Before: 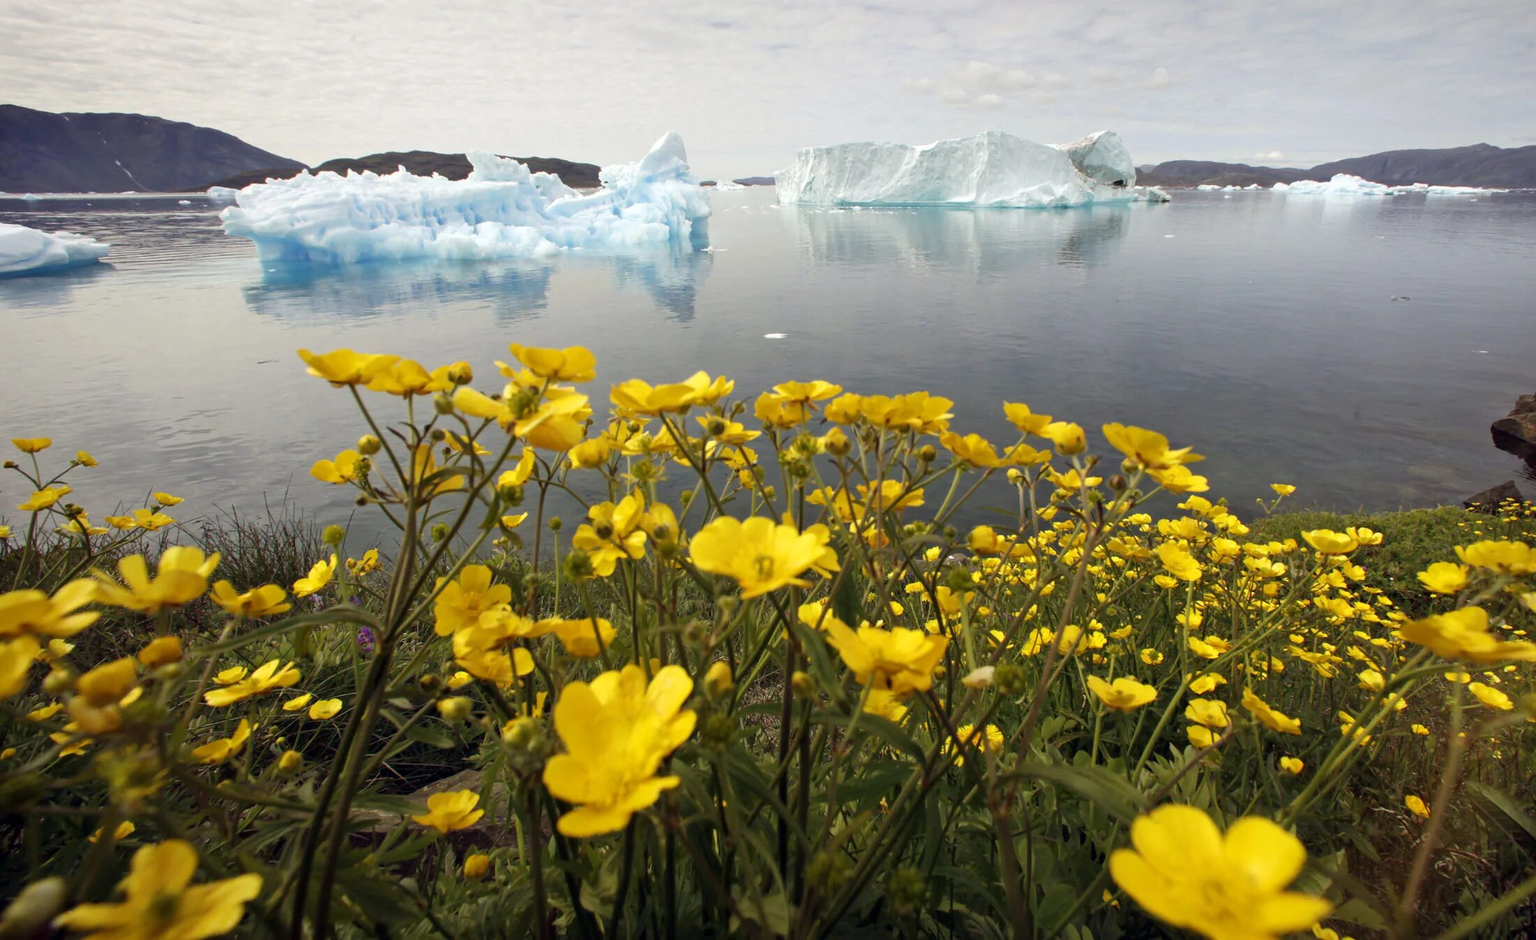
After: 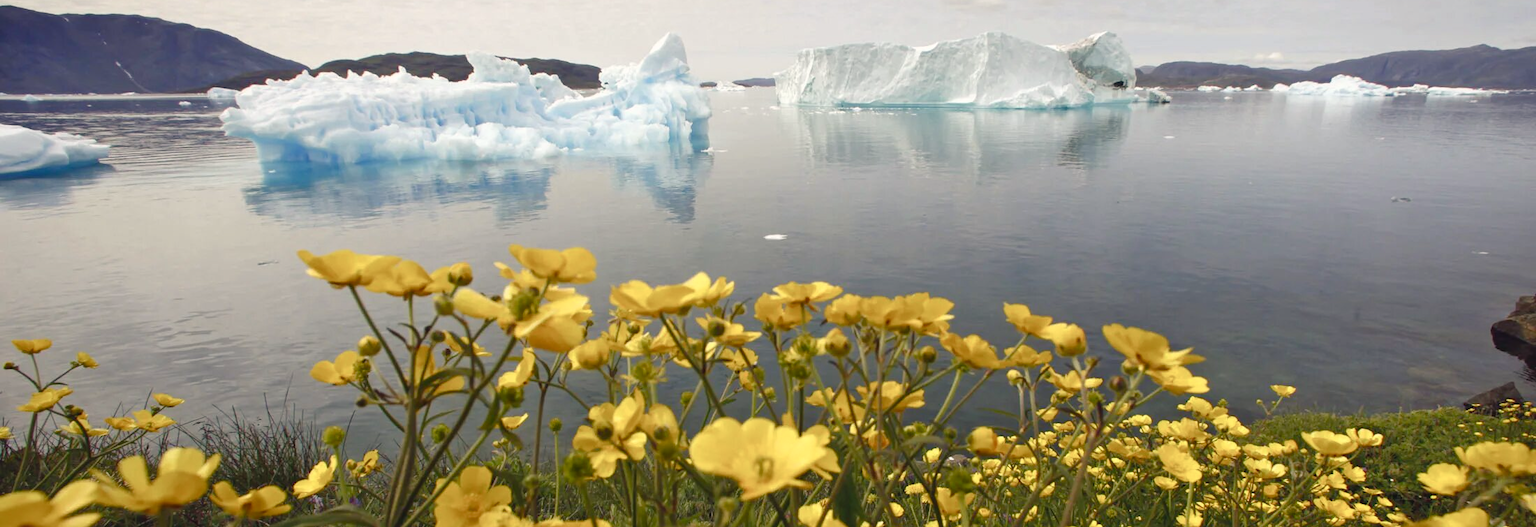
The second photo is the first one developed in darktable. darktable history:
white balance: red 0.986, blue 1.01
color balance rgb: shadows lift › chroma 2%, shadows lift › hue 250°, power › hue 326.4°, highlights gain › chroma 2%, highlights gain › hue 64.8°, global offset › luminance 0.5%, global offset › hue 58.8°, perceptual saturation grading › highlights -25%, perceptual saturation grading › shadows 30%, global vibrance 15%
crop and rotate: top 10.605%, bottom 33.274%
